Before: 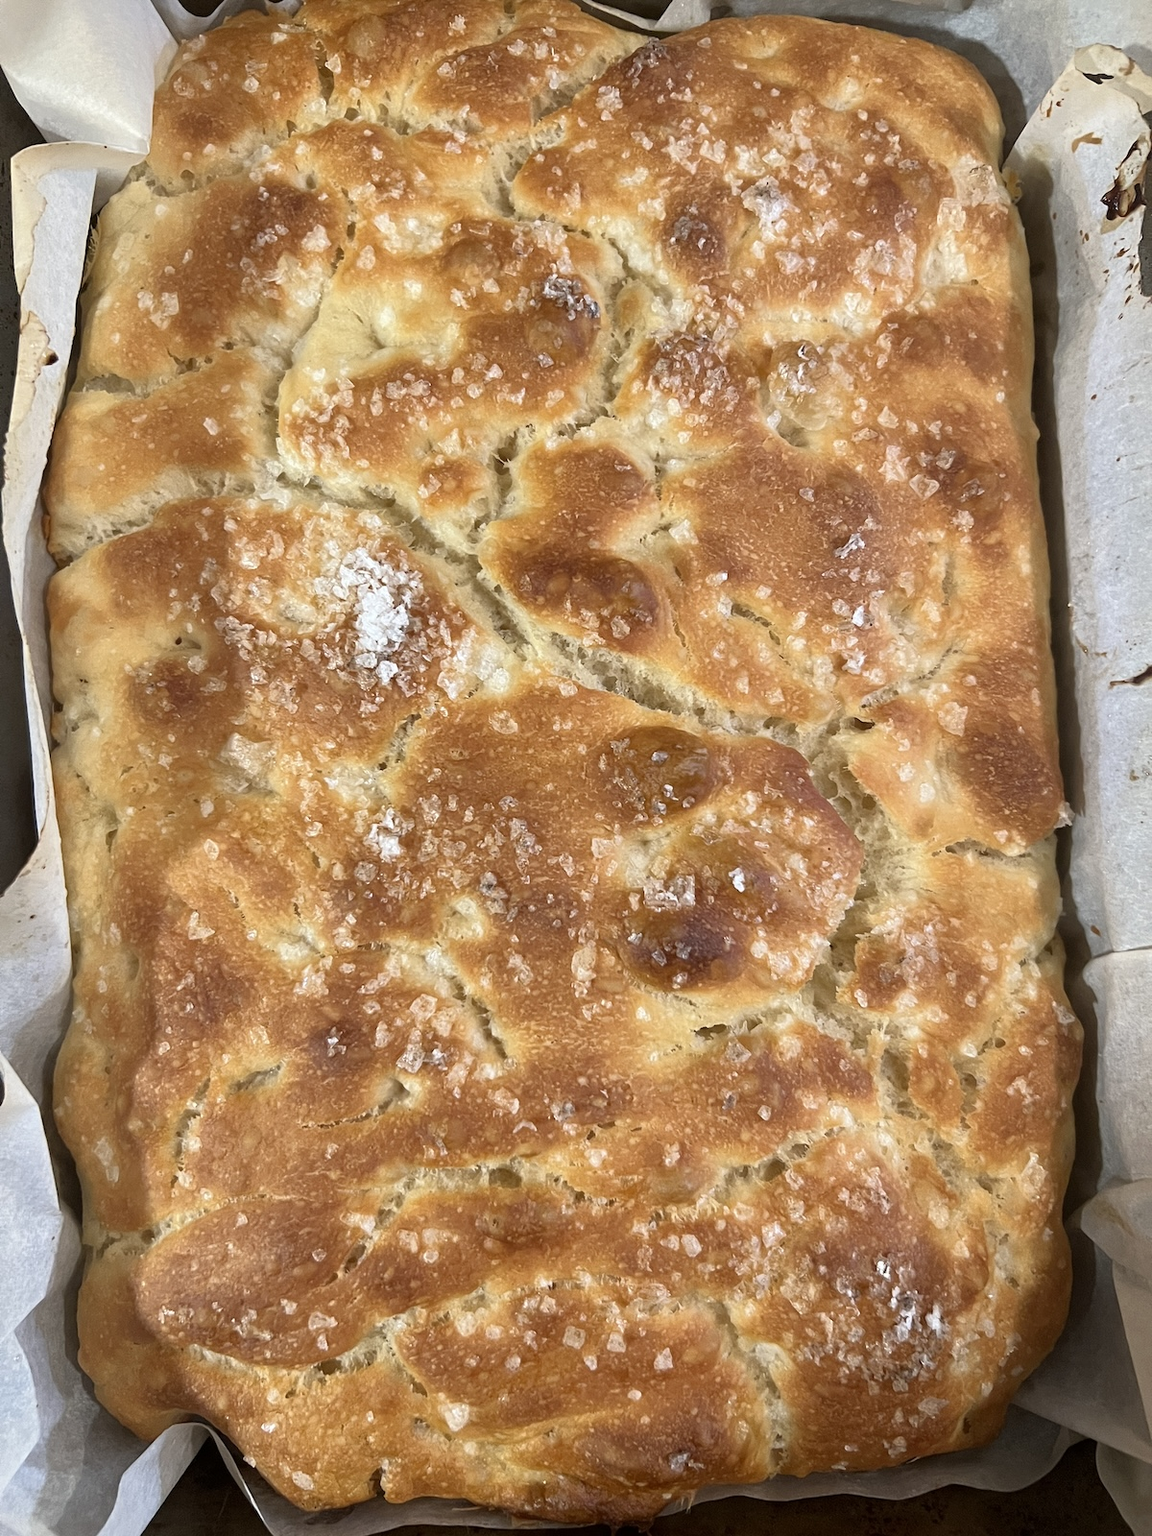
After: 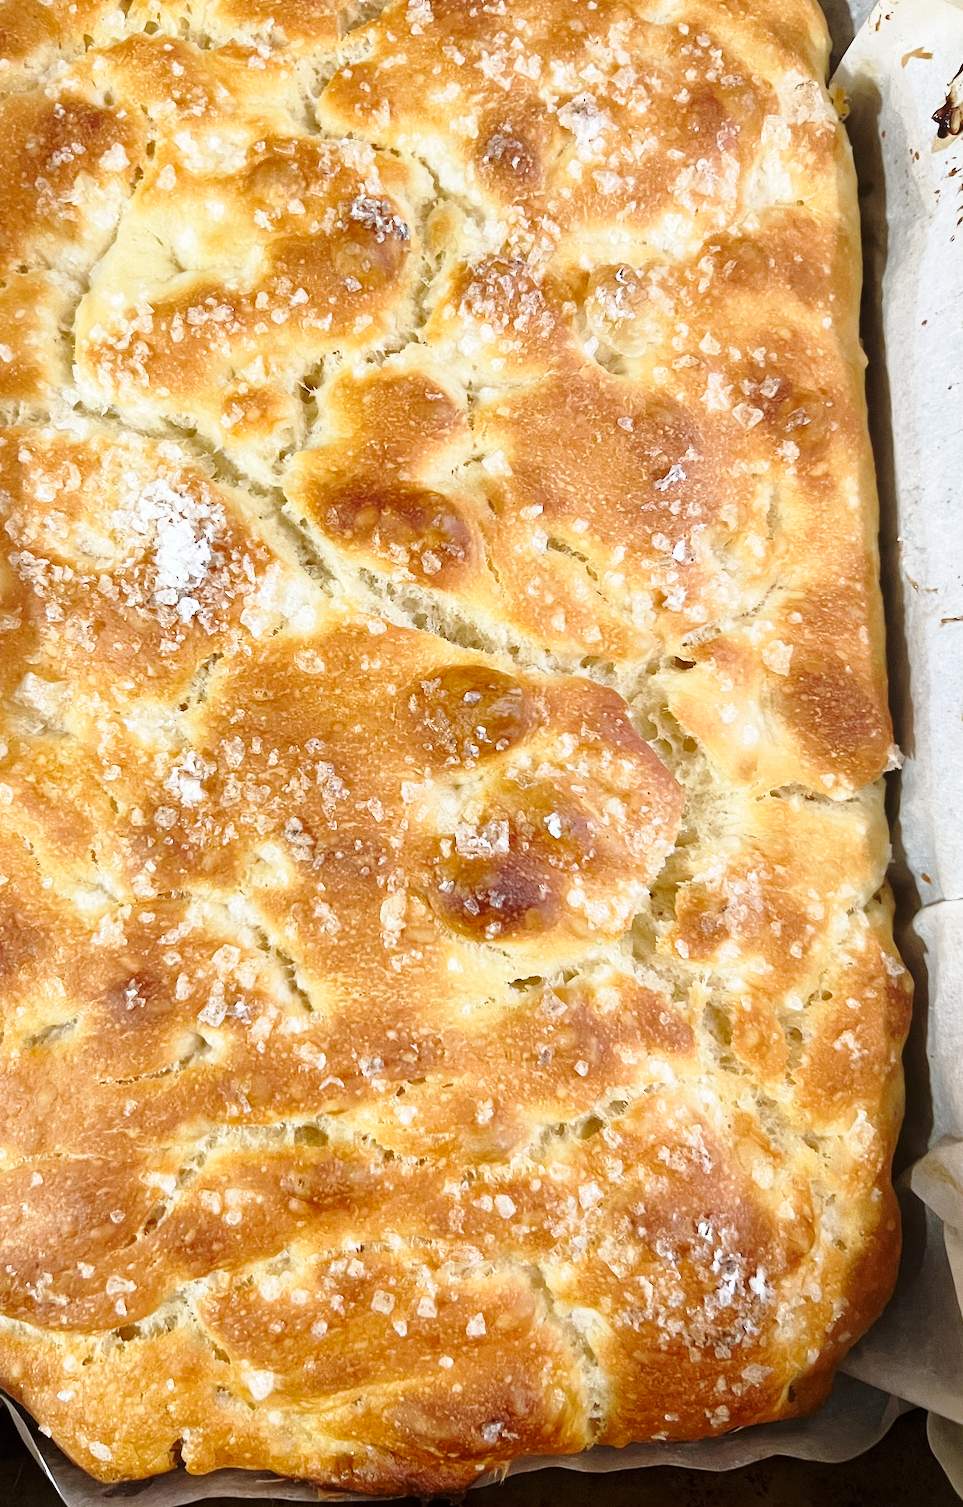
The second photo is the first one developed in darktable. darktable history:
base curve: curves: ch0 [(0, 0) (0.028, 0.03) (0.121, 0.232) (0.46, 0.748) (0.859, 0.968) (1, 1)], preserve colors none
crop and rotate: left 17.959%, top 5.771%, right 1.742%
white balance: red 0.986, blue 1.01
